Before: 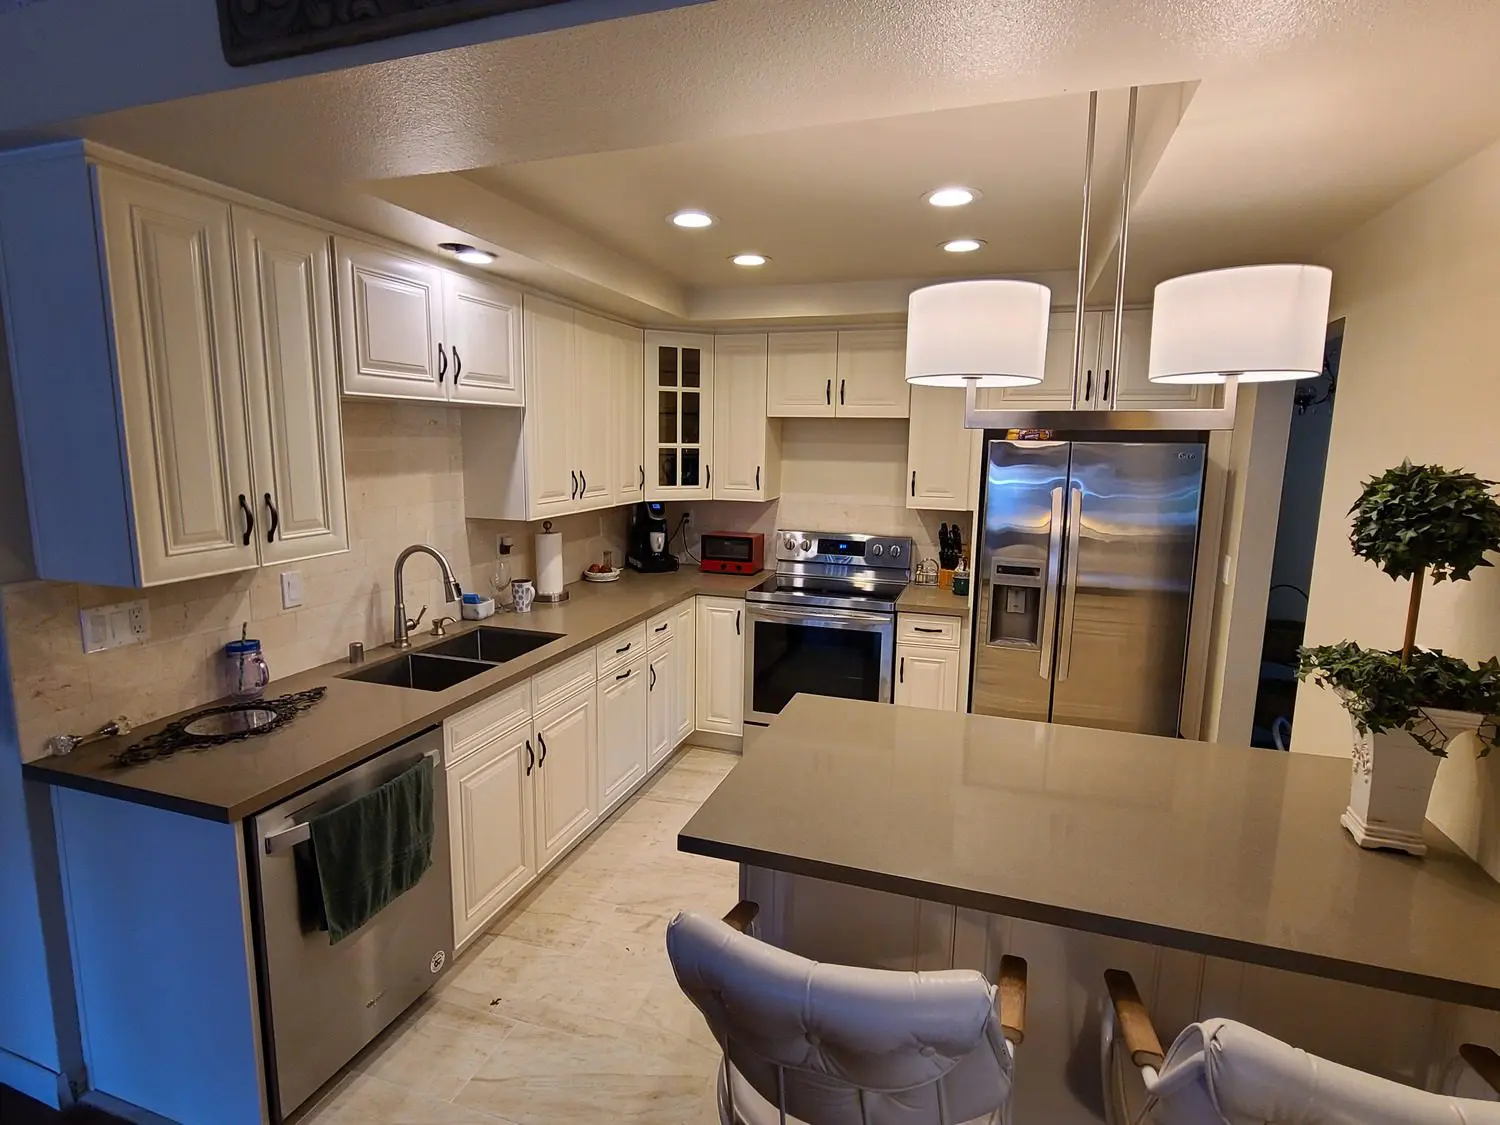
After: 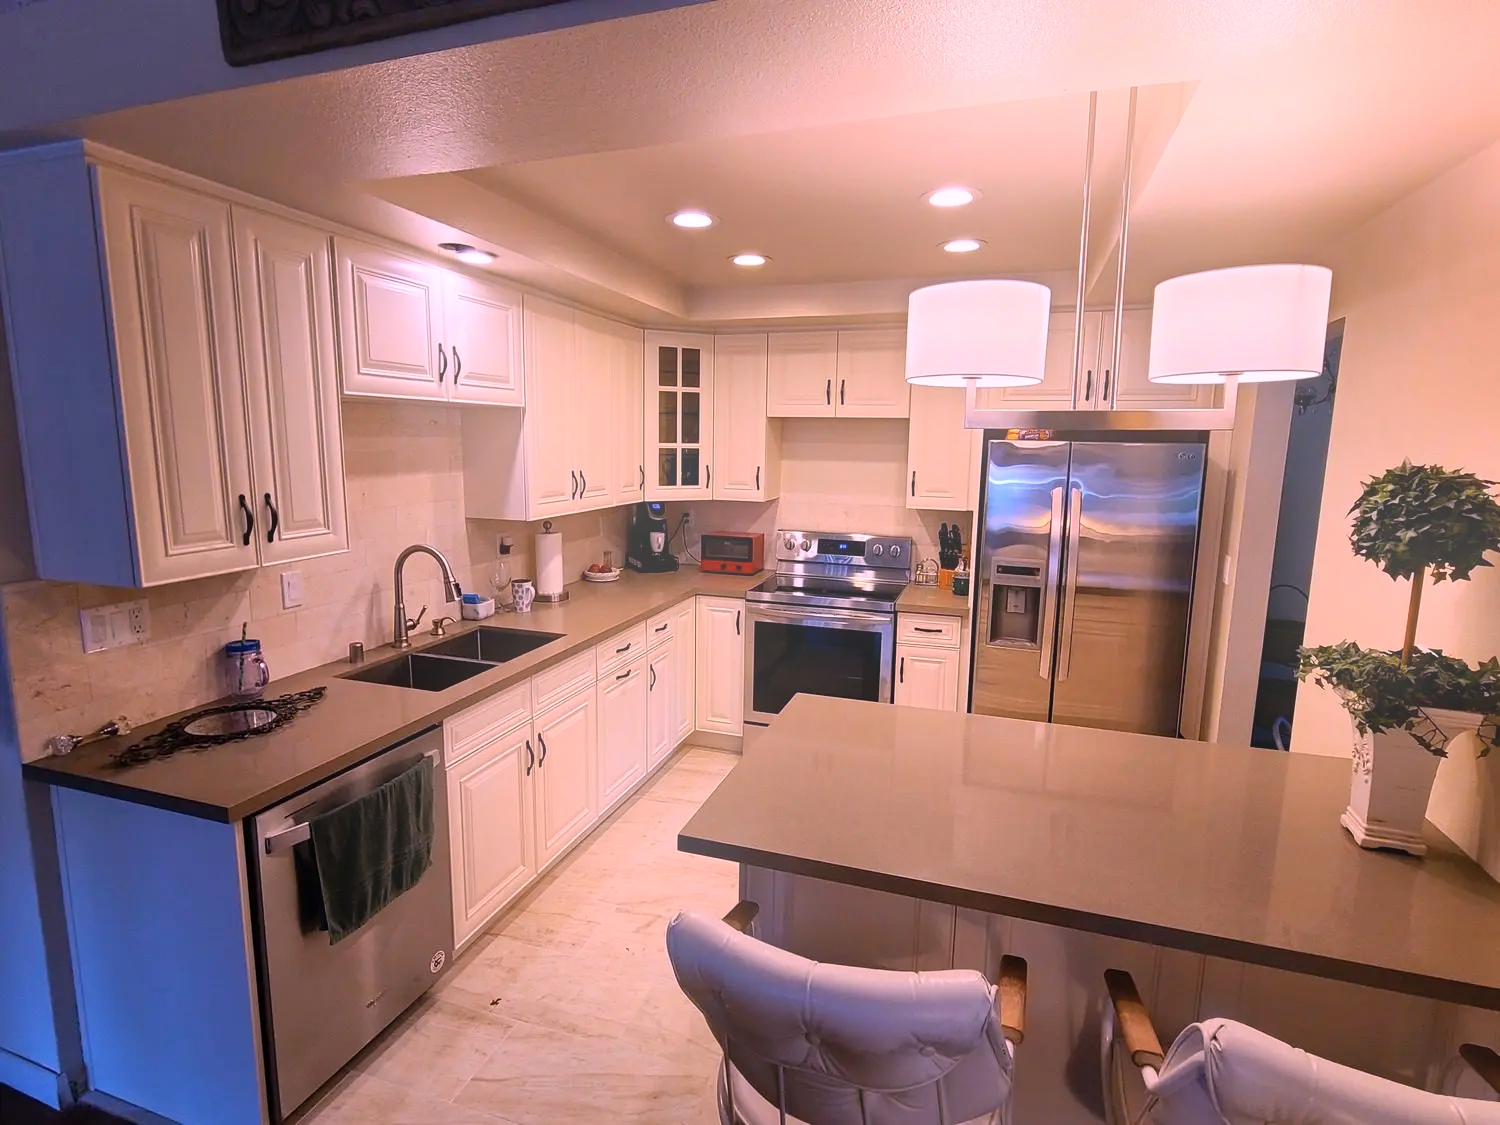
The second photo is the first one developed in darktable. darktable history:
bloom: on, module defaults
shadows and highlights: shadows 37.27, highlights -28.18, soften with gaussian
white balance: red 1.188, blue 1.11
